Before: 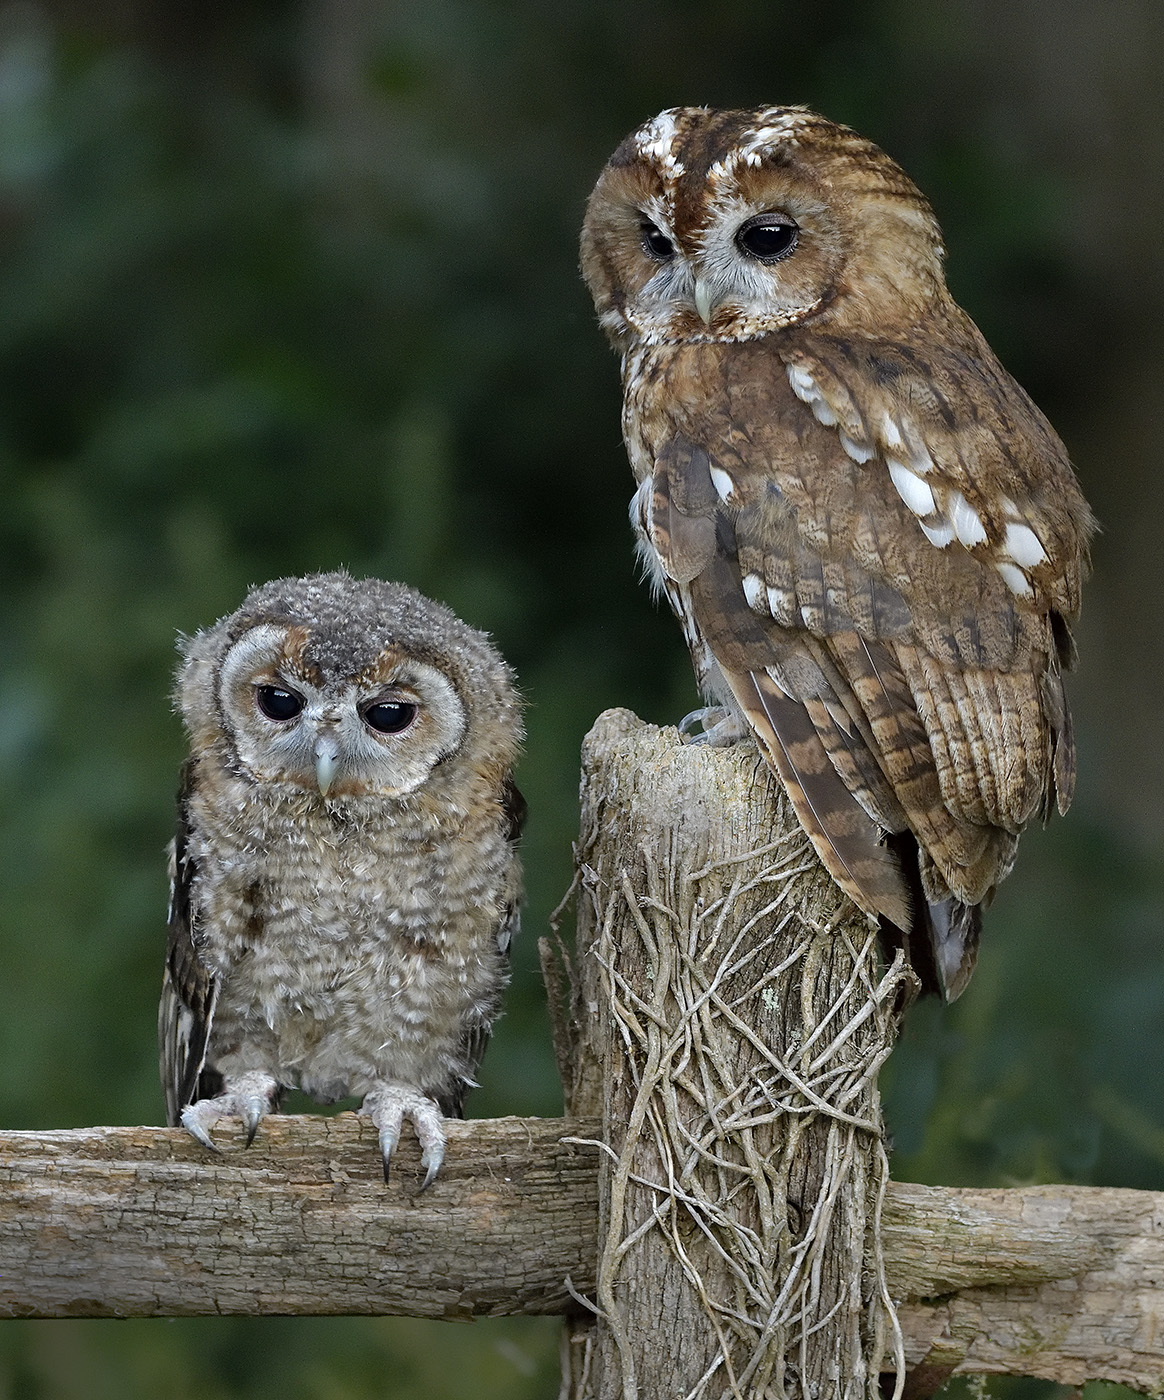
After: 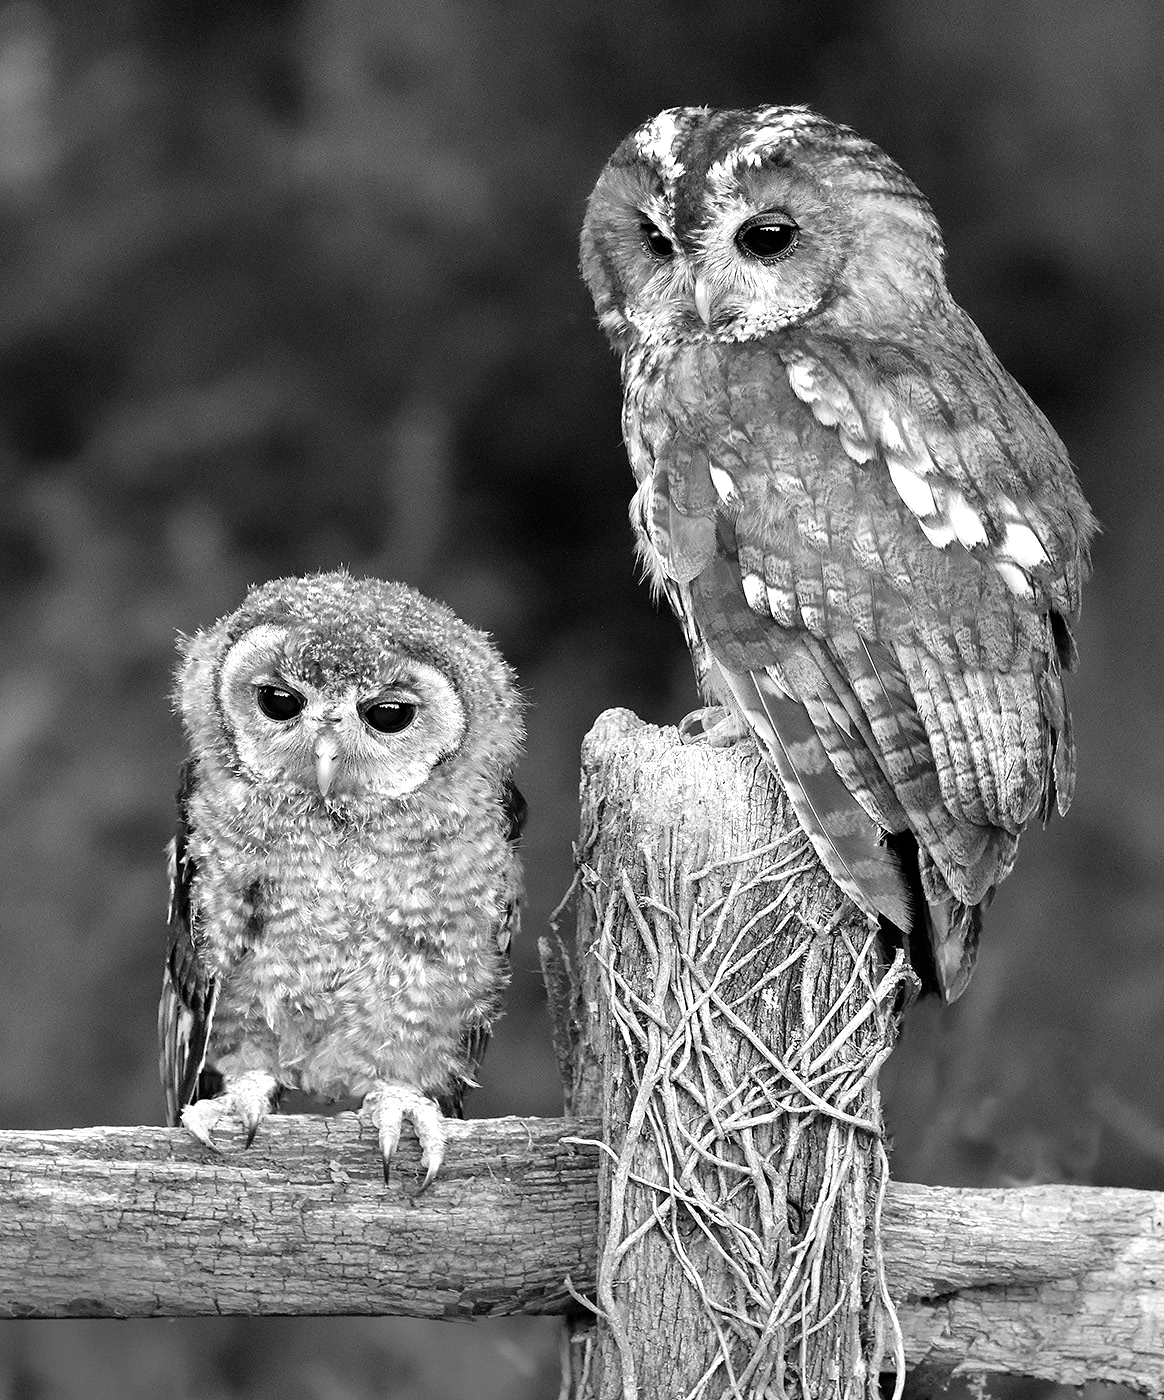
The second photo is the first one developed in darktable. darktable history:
monochrome: on, module defaults
exposure: exposure 0.999 EV, compensate highlight preservation false
